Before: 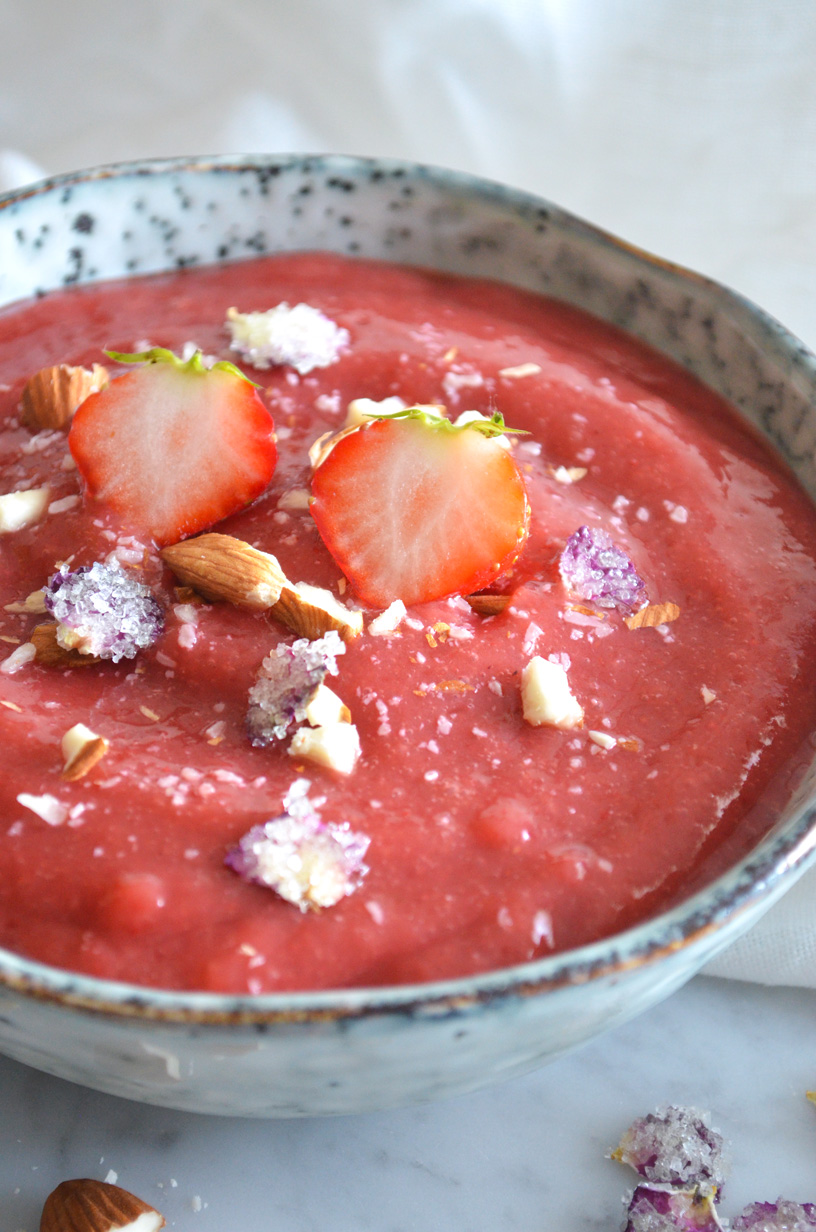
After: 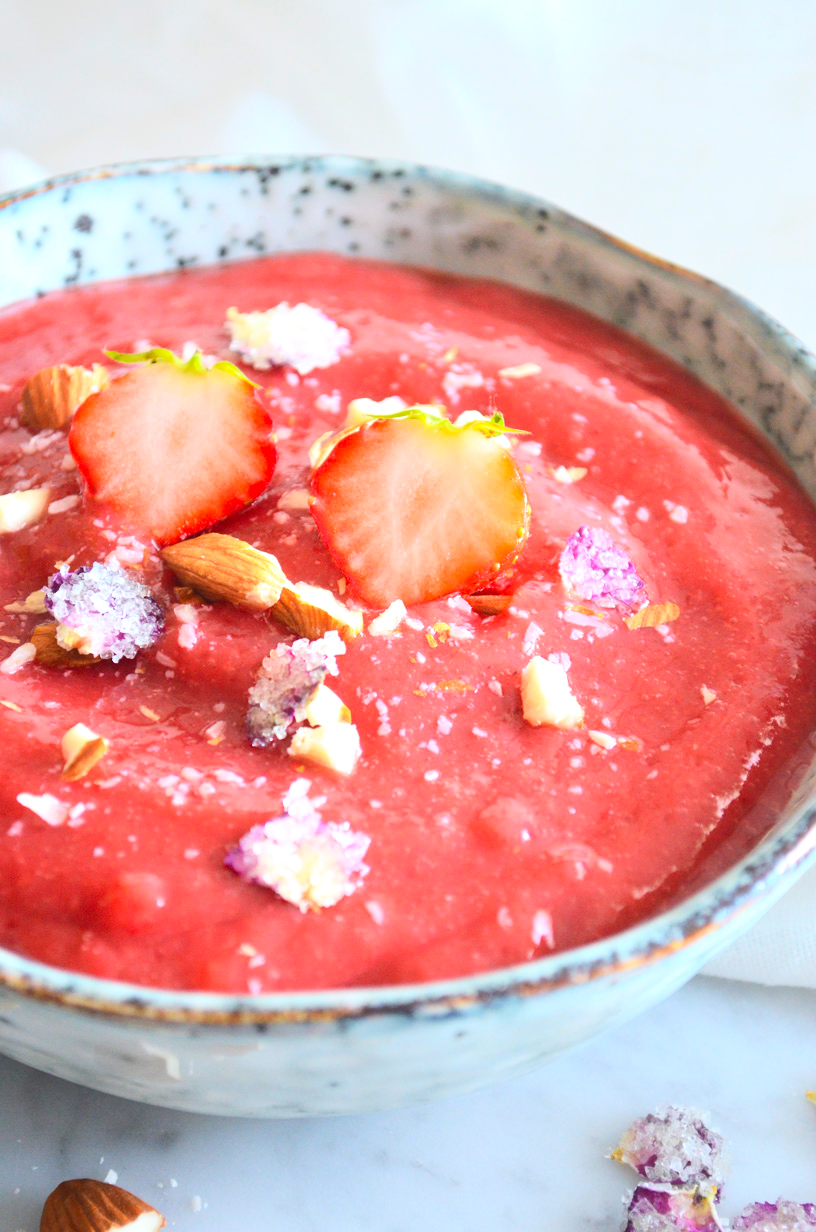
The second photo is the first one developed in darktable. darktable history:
contrast brightness saturation: contrast 0.243, brightness 0.244, saturation 0.378
shadows and highlights: radius 91.87, shadows -16.22, white point adjustment 0.259, highlights 32.66, compress 48.56%, soften with gaussian
